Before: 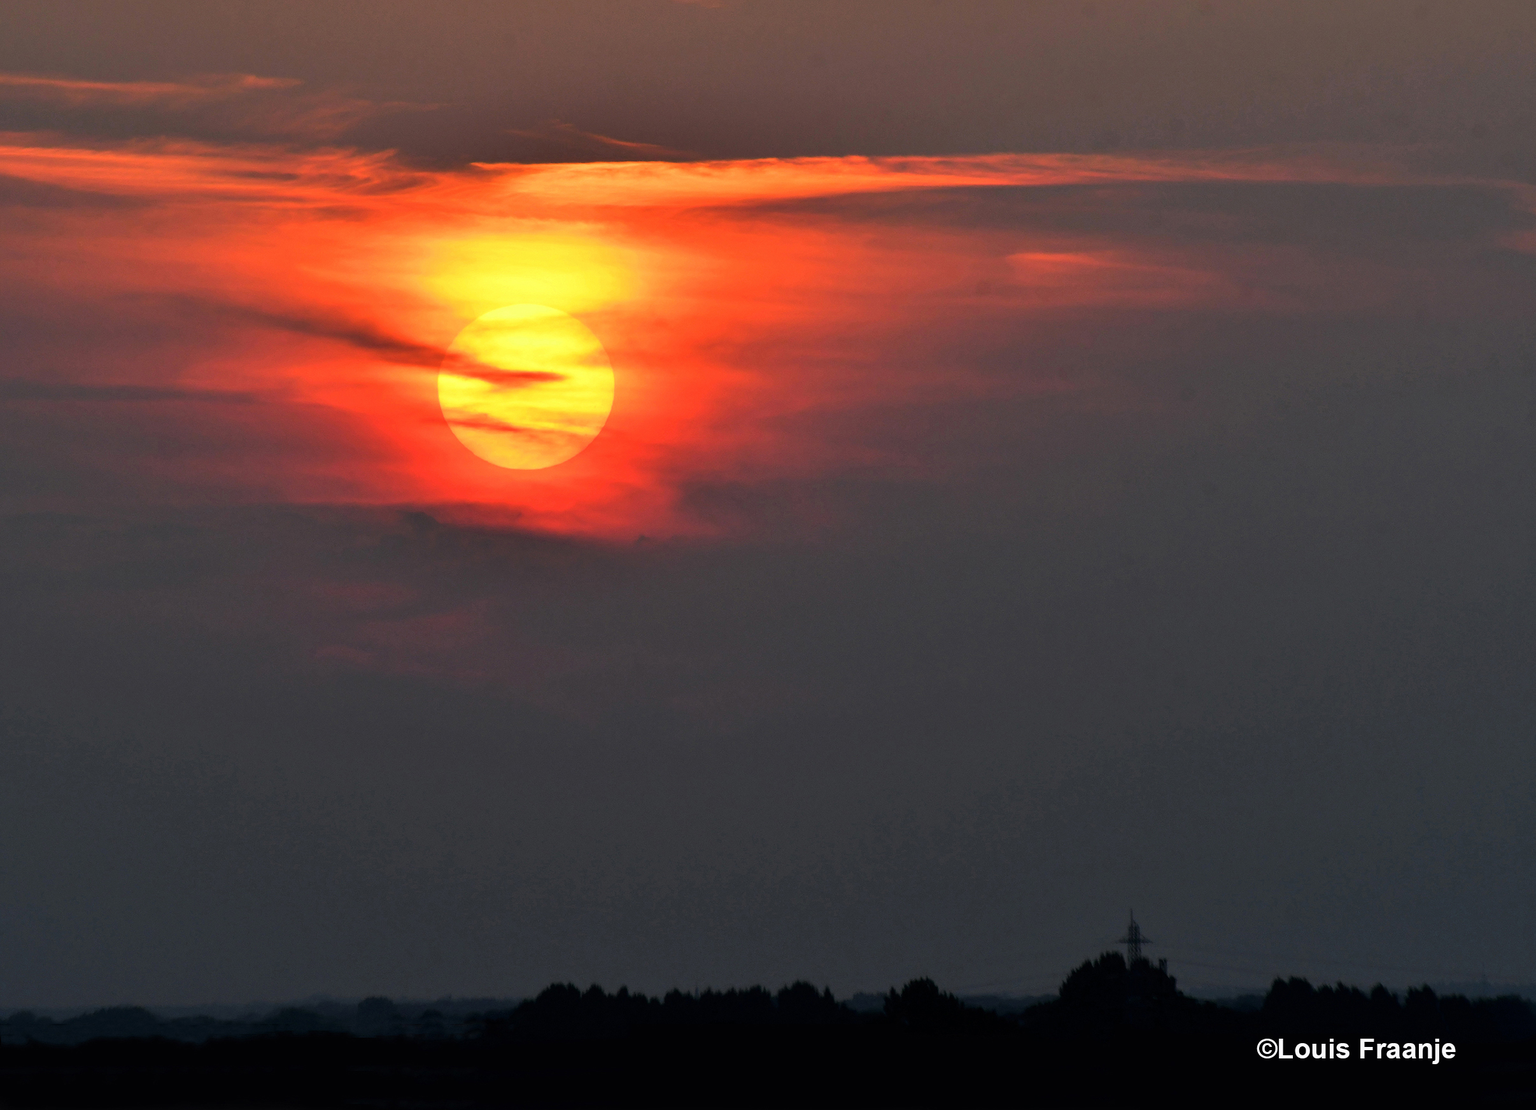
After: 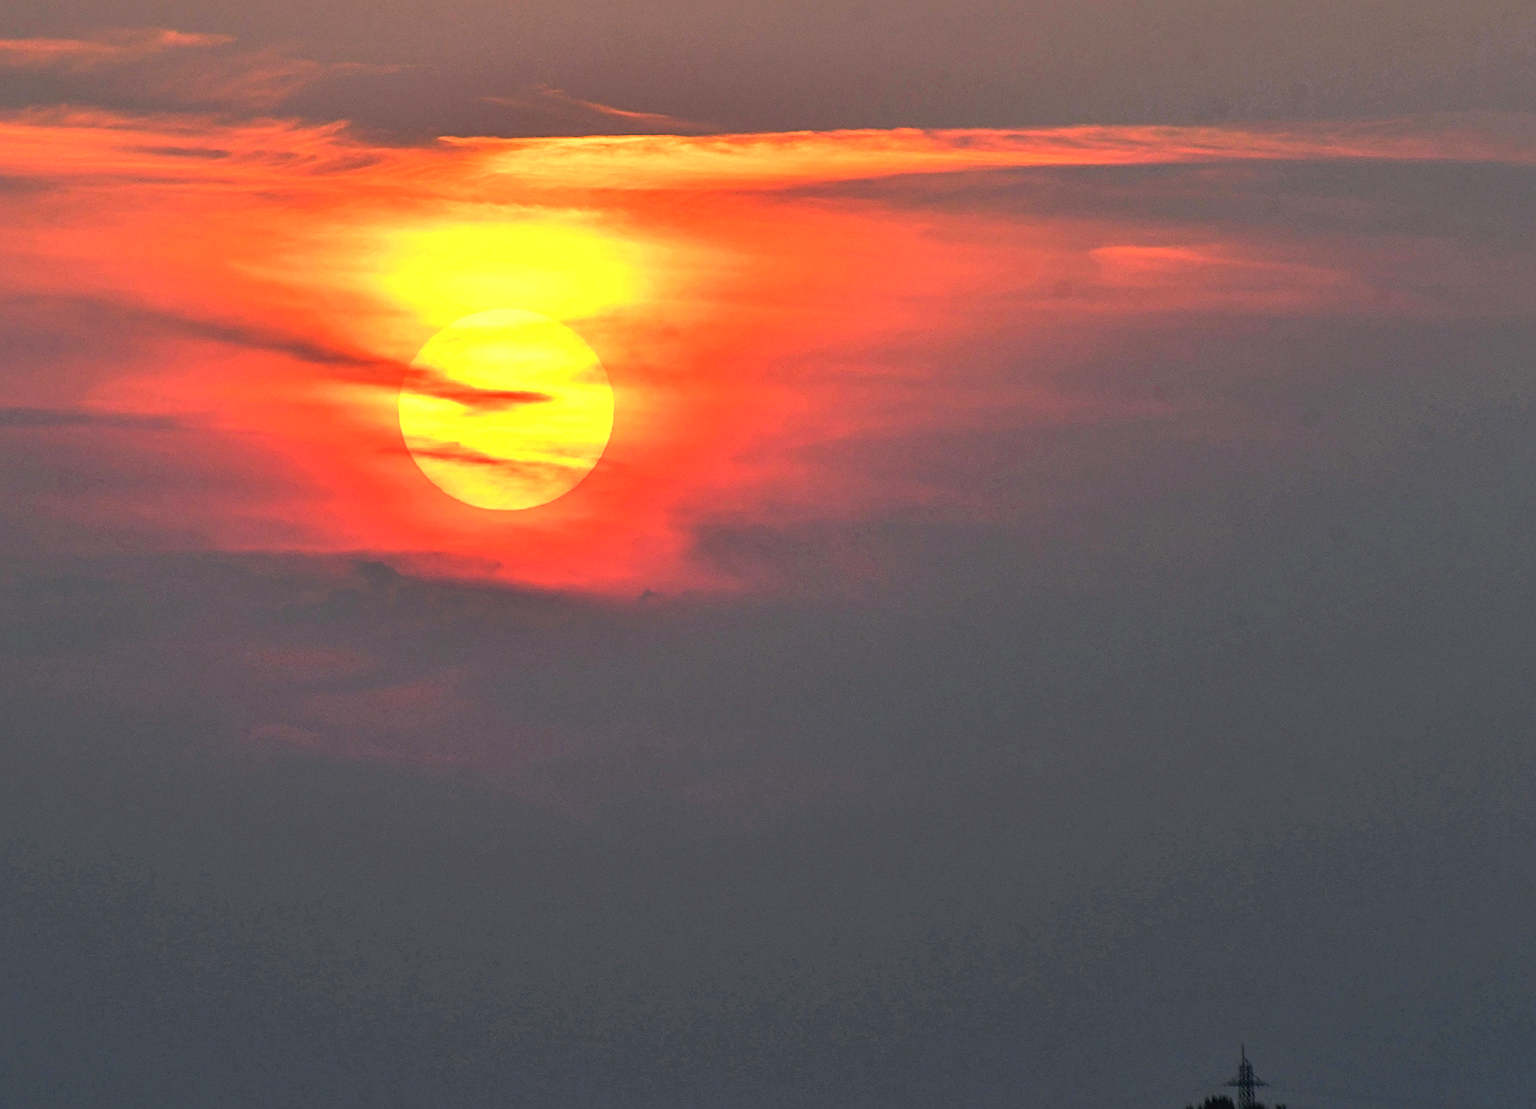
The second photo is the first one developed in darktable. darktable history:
sharpen: radius 3.119
exposure: black level correction 0, exposure 0.5 EV, compensate exposure bias true, compensate highlight preservation false
white balance: red 0.986, blue 1.01
shadows and highlights: shadows 4.1, highlights -17.6, soften with gaussian
local contrast: highlights 48%, shadows 0%, detail 100%
crop and rotate: left 7.196%, top 4.574%, right 10.605%, bottom 13.178%
